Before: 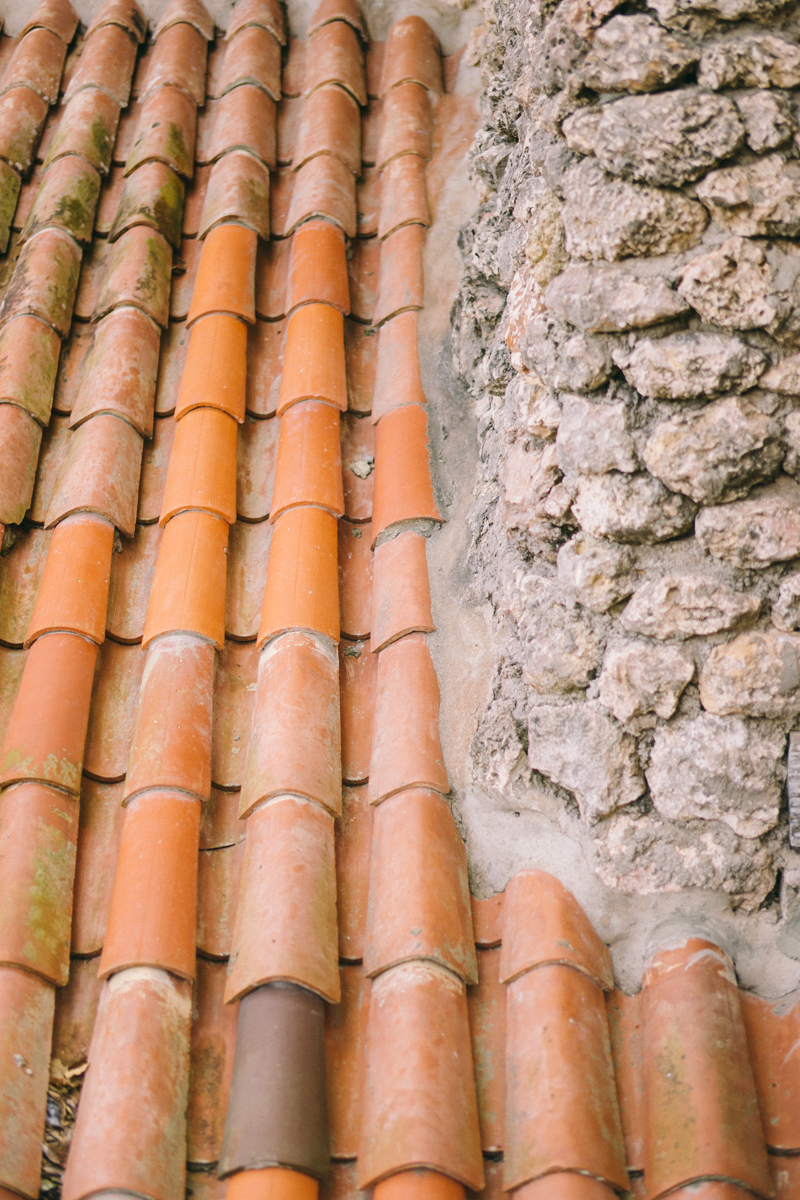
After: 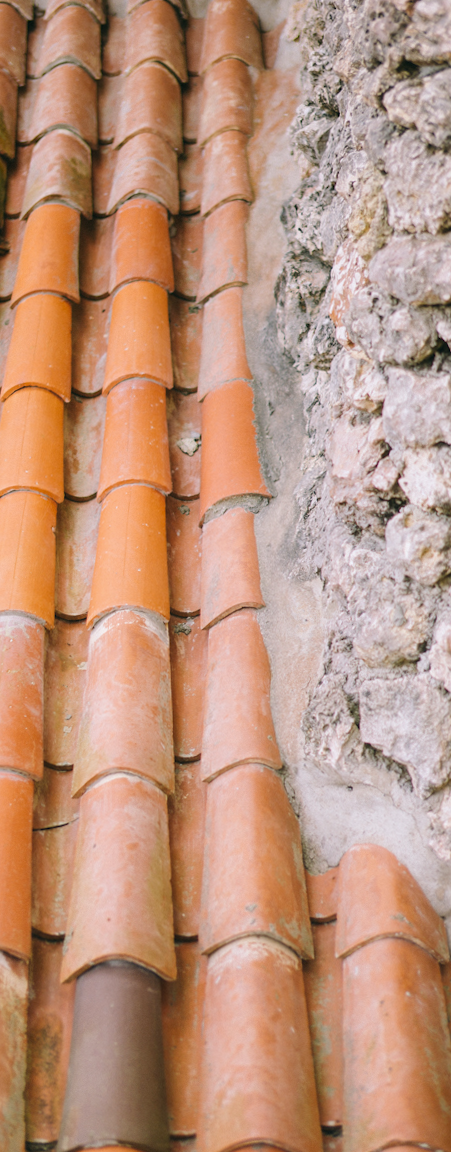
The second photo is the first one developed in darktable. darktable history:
rotate and perspective: rotation -1°, crop left 0.011, crop right 0.989, crop top 0.025, crop bottom 0.975
crop: left 21.496%, right 22.254%
white balance: red 0.983, blue 1.036
